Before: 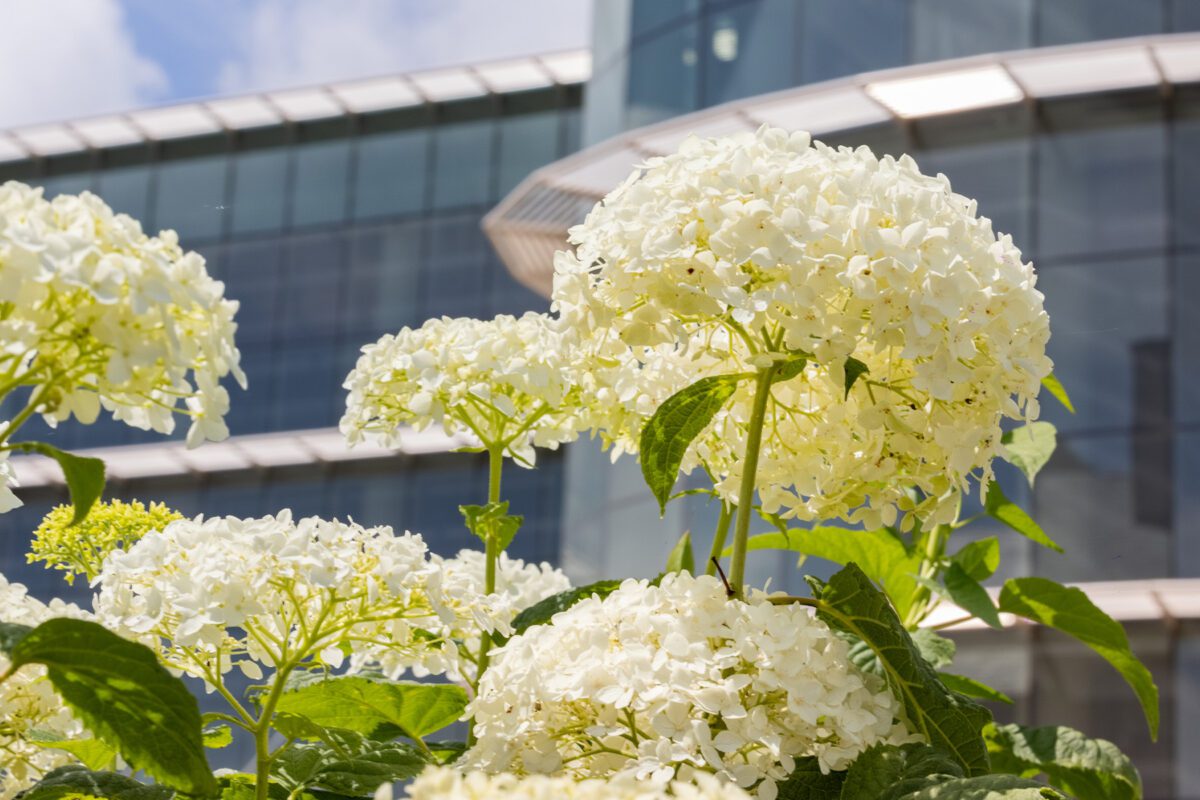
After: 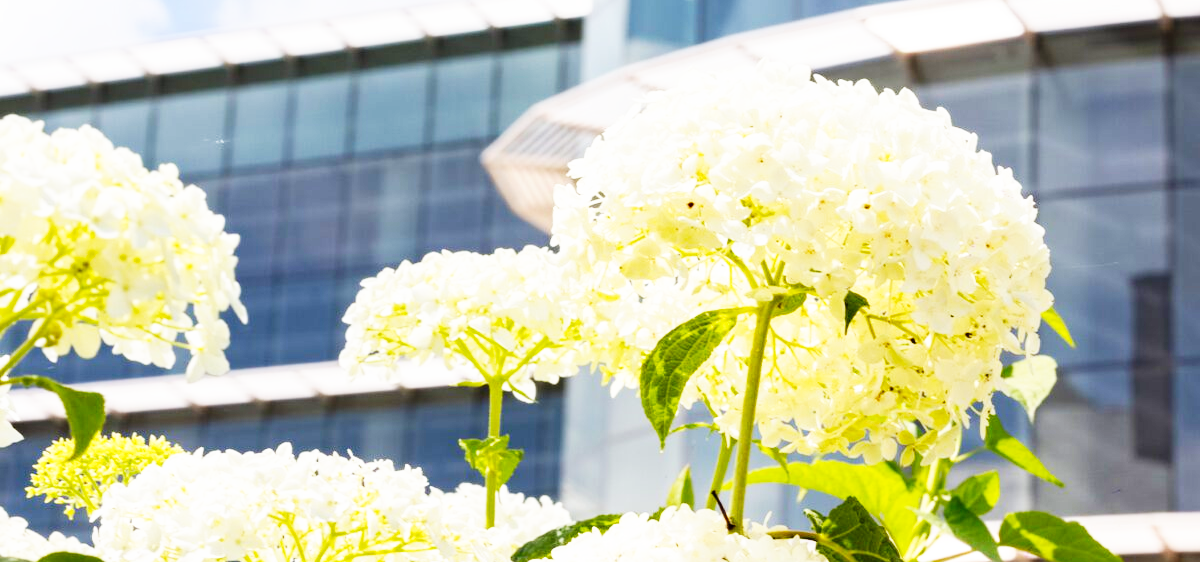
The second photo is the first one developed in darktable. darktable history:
crop and rotate: top 8.465%, bottom 21.222%
base curve: curves: ch0 [(0, 0) (0.007, 0.004) (0.027, 0.03) (0.046, 0.07) (0.207, 0.54) (0.442, 0.872) (0.673, 0.972) (1, 1)], preserve colors none
